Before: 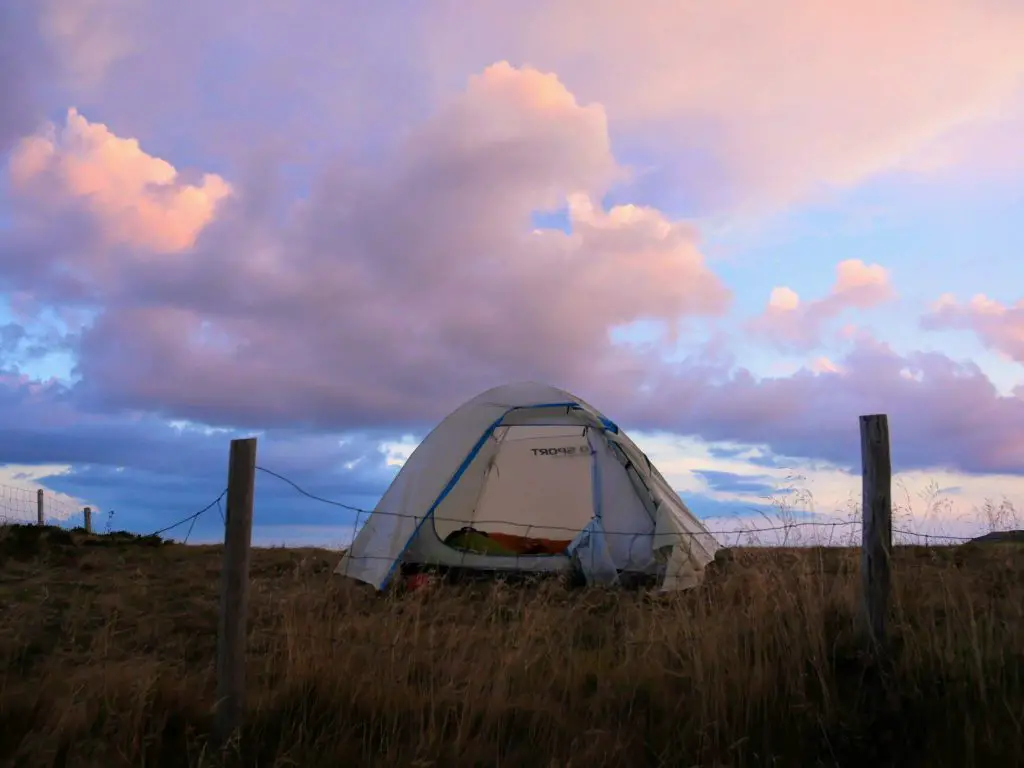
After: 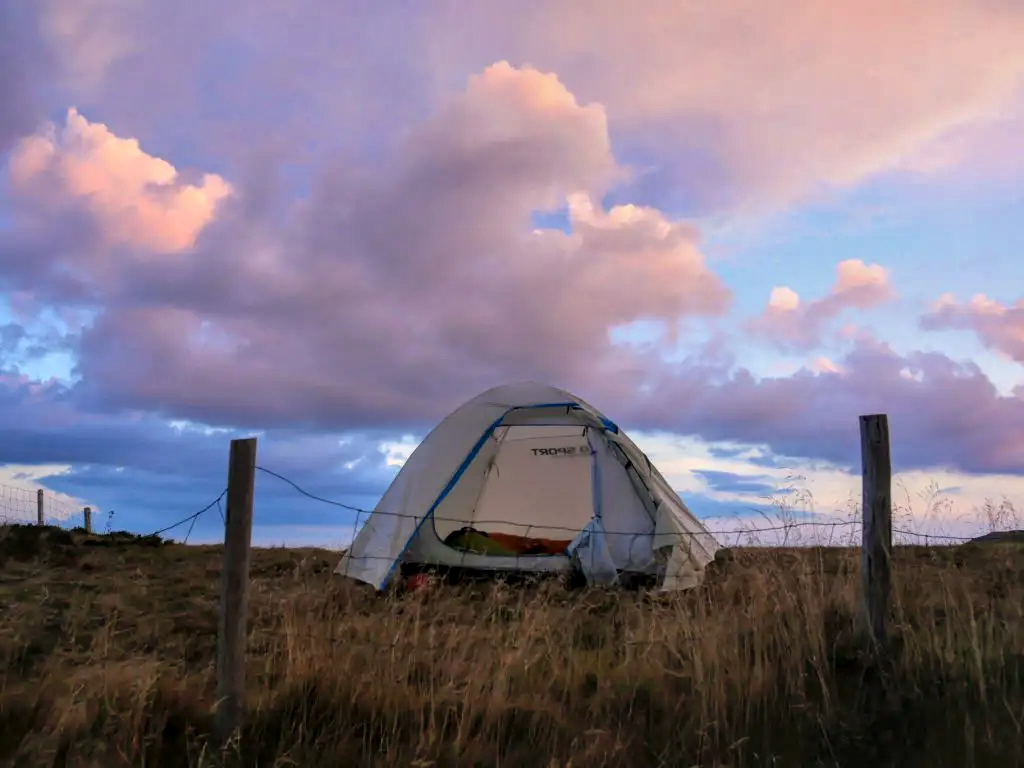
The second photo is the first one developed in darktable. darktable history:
exposure: compensate highlight preservation false
local contrast: on, module defaults
shadows and highlights: shadows 52.42, soften with gaussian
